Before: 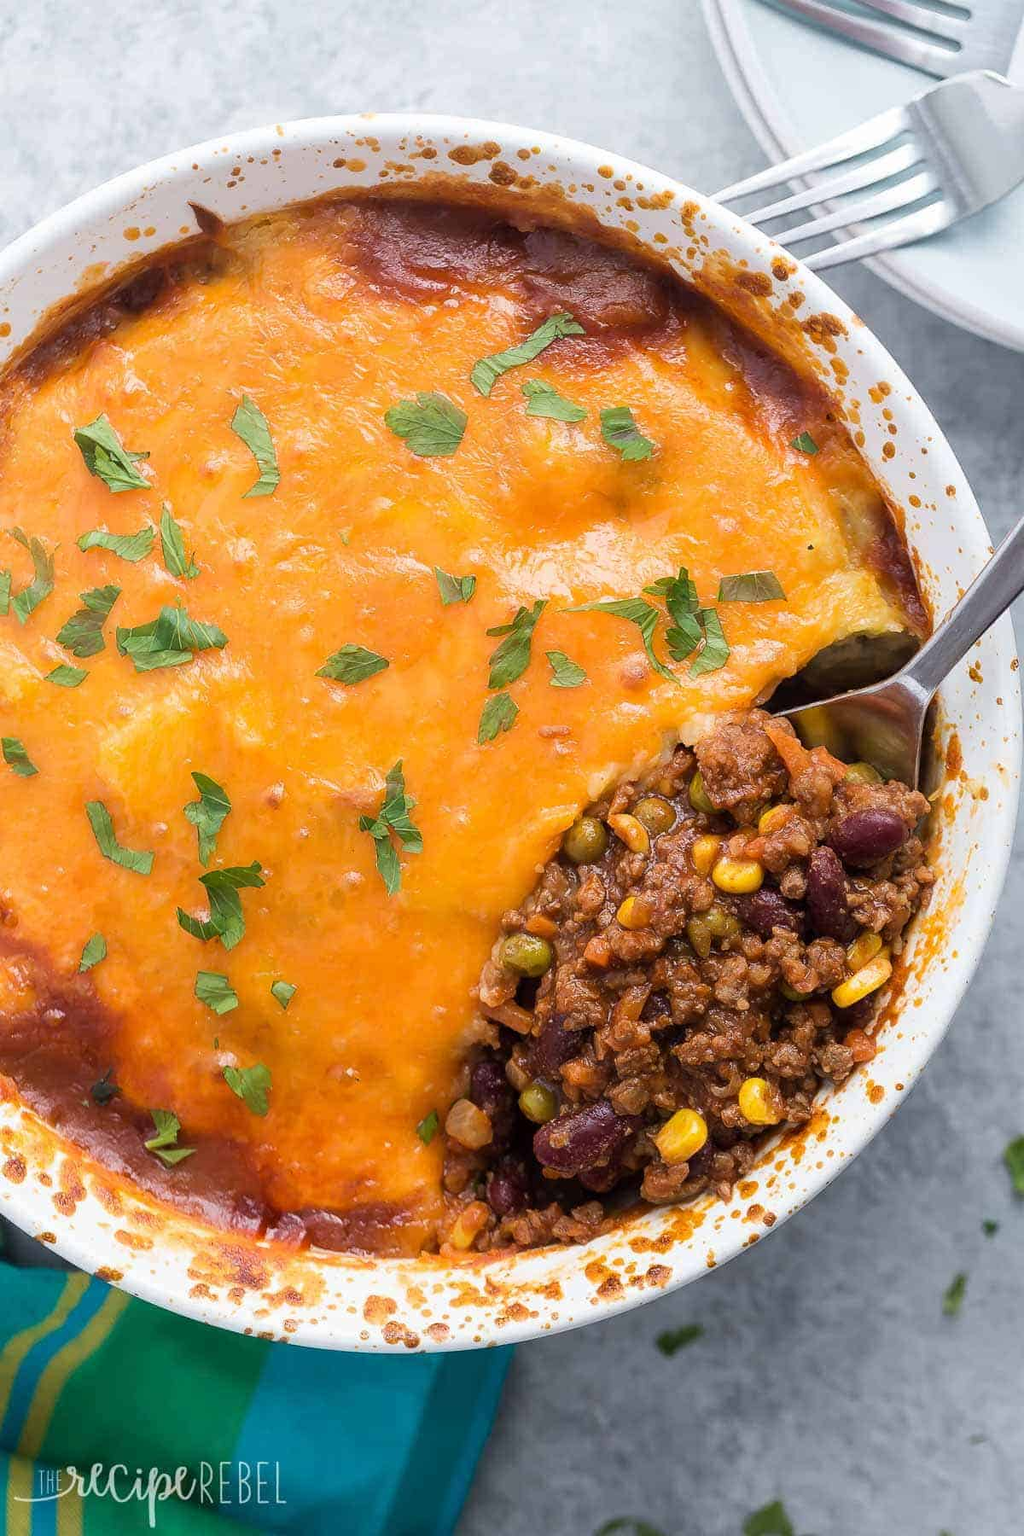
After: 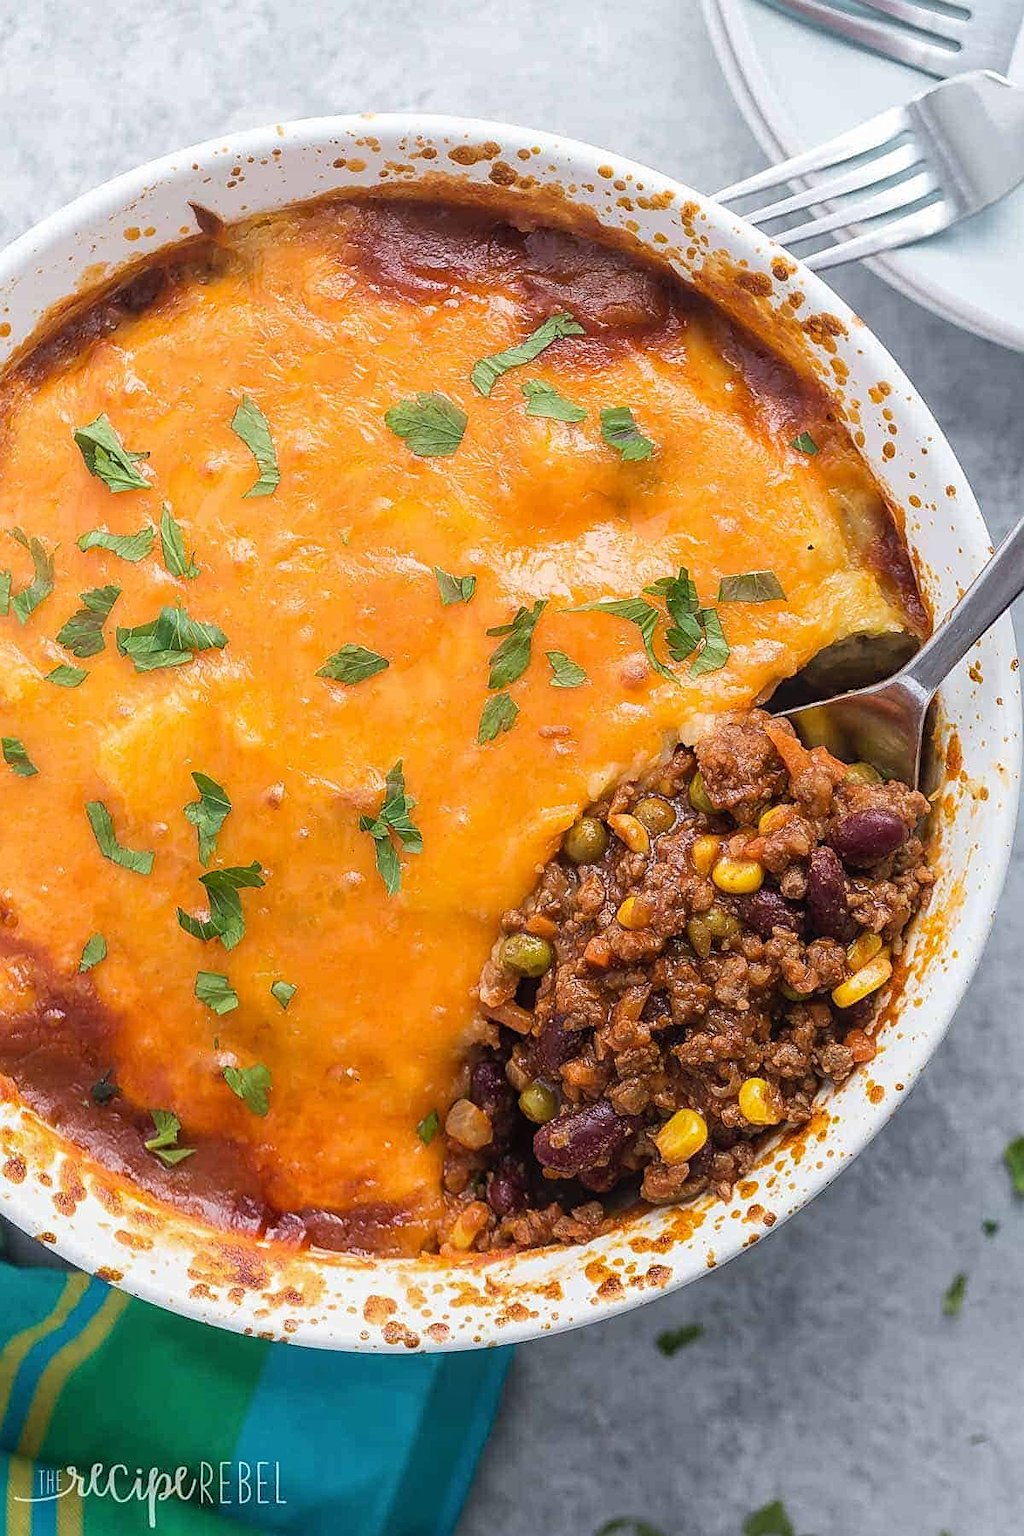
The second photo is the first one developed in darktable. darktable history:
local contrast: detail 110%
sharpen: on, module defaults
exposure: compensate highlight preservation false
